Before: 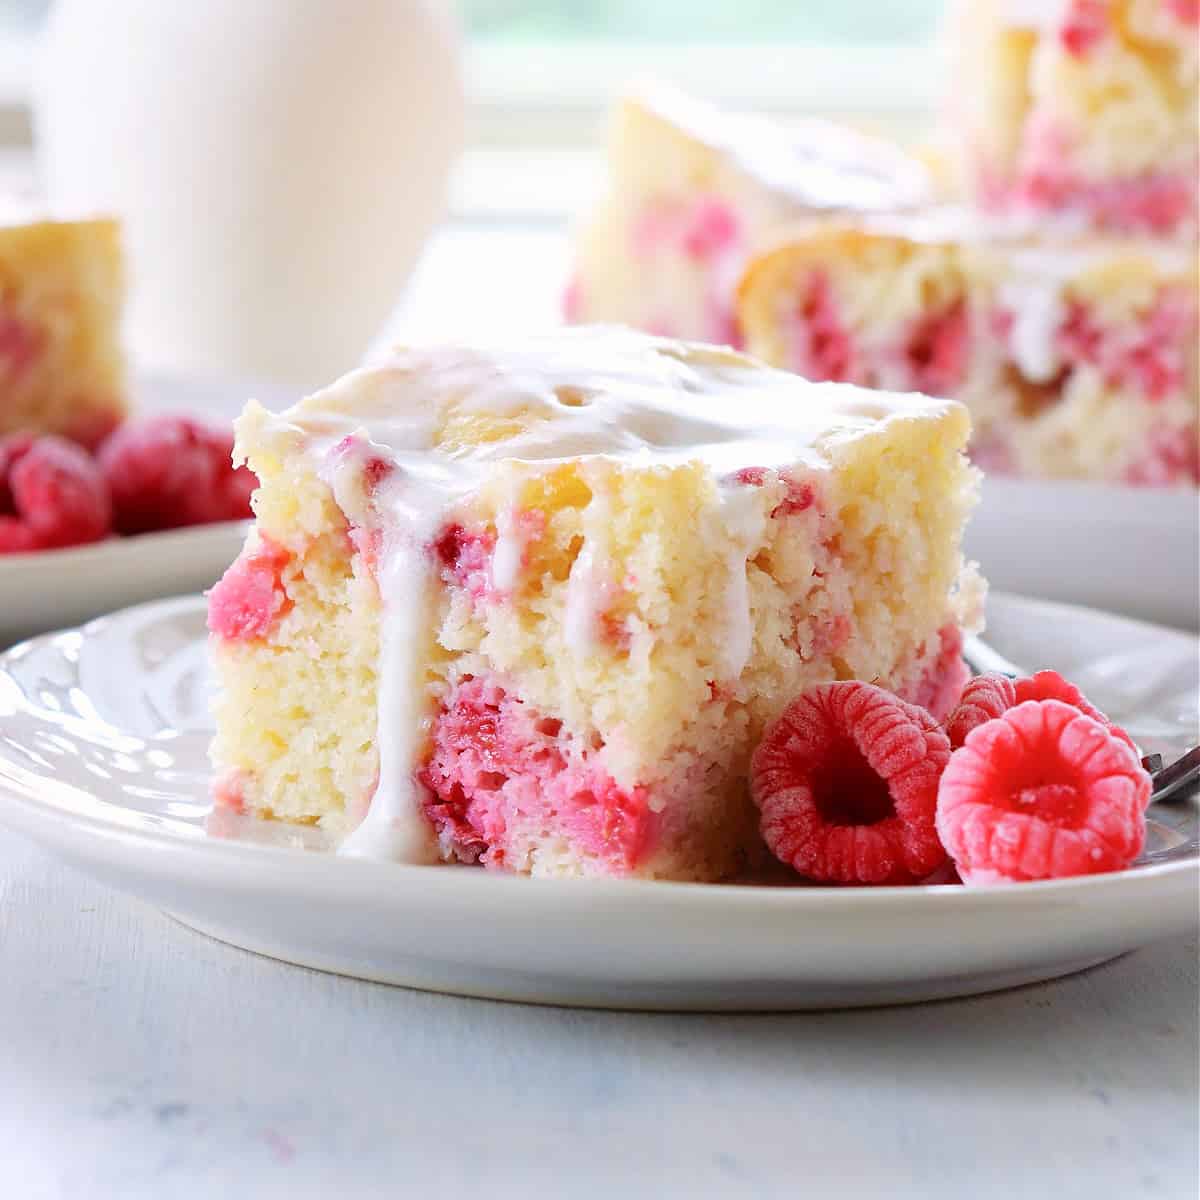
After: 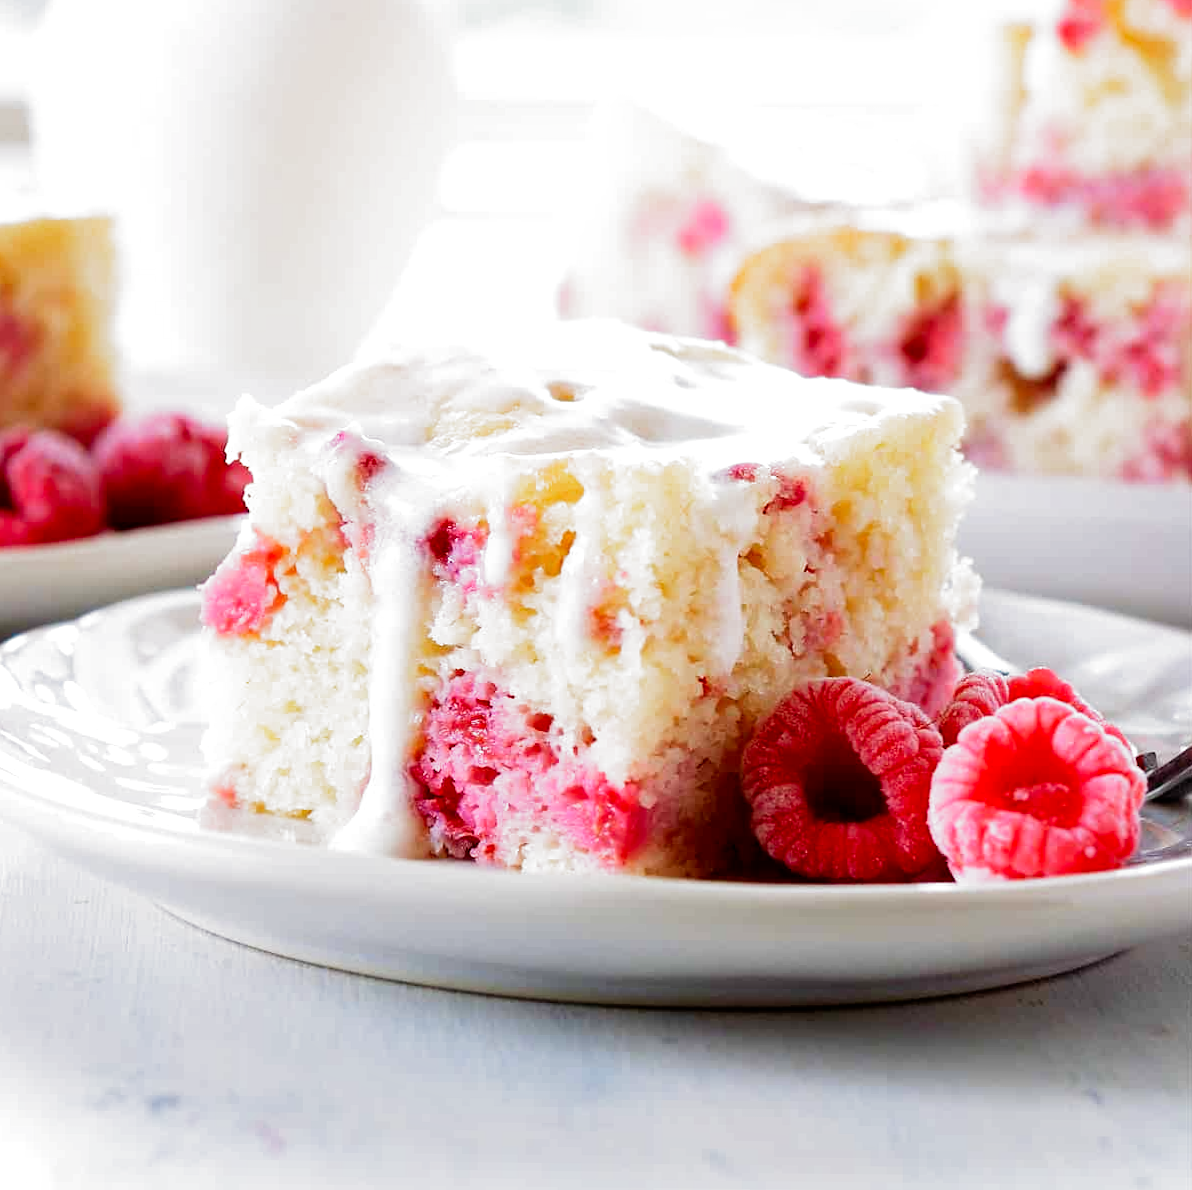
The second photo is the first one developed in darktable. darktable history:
tone equalizer: on, module defaults
rotate and perspective: rotation 0.192°, lens shift (horizontal) -0.015, crop left 0.005, crop right 0.996, crop top 0.006, crop bottom 0.99
filmic rgb: black relative exposure -8.2 EV, white relative exposure 2.2 EV, threshold 3 EV, hardness 7.11, latitude 75%, contrast 1.325, highlights saturation mix -2%, shadows ↔ highlights balance 30%, preserve chrominance no, color science v5 (2021), contrast in shadows safe, contrast in highlights safe, enable highlight reconstruction true
